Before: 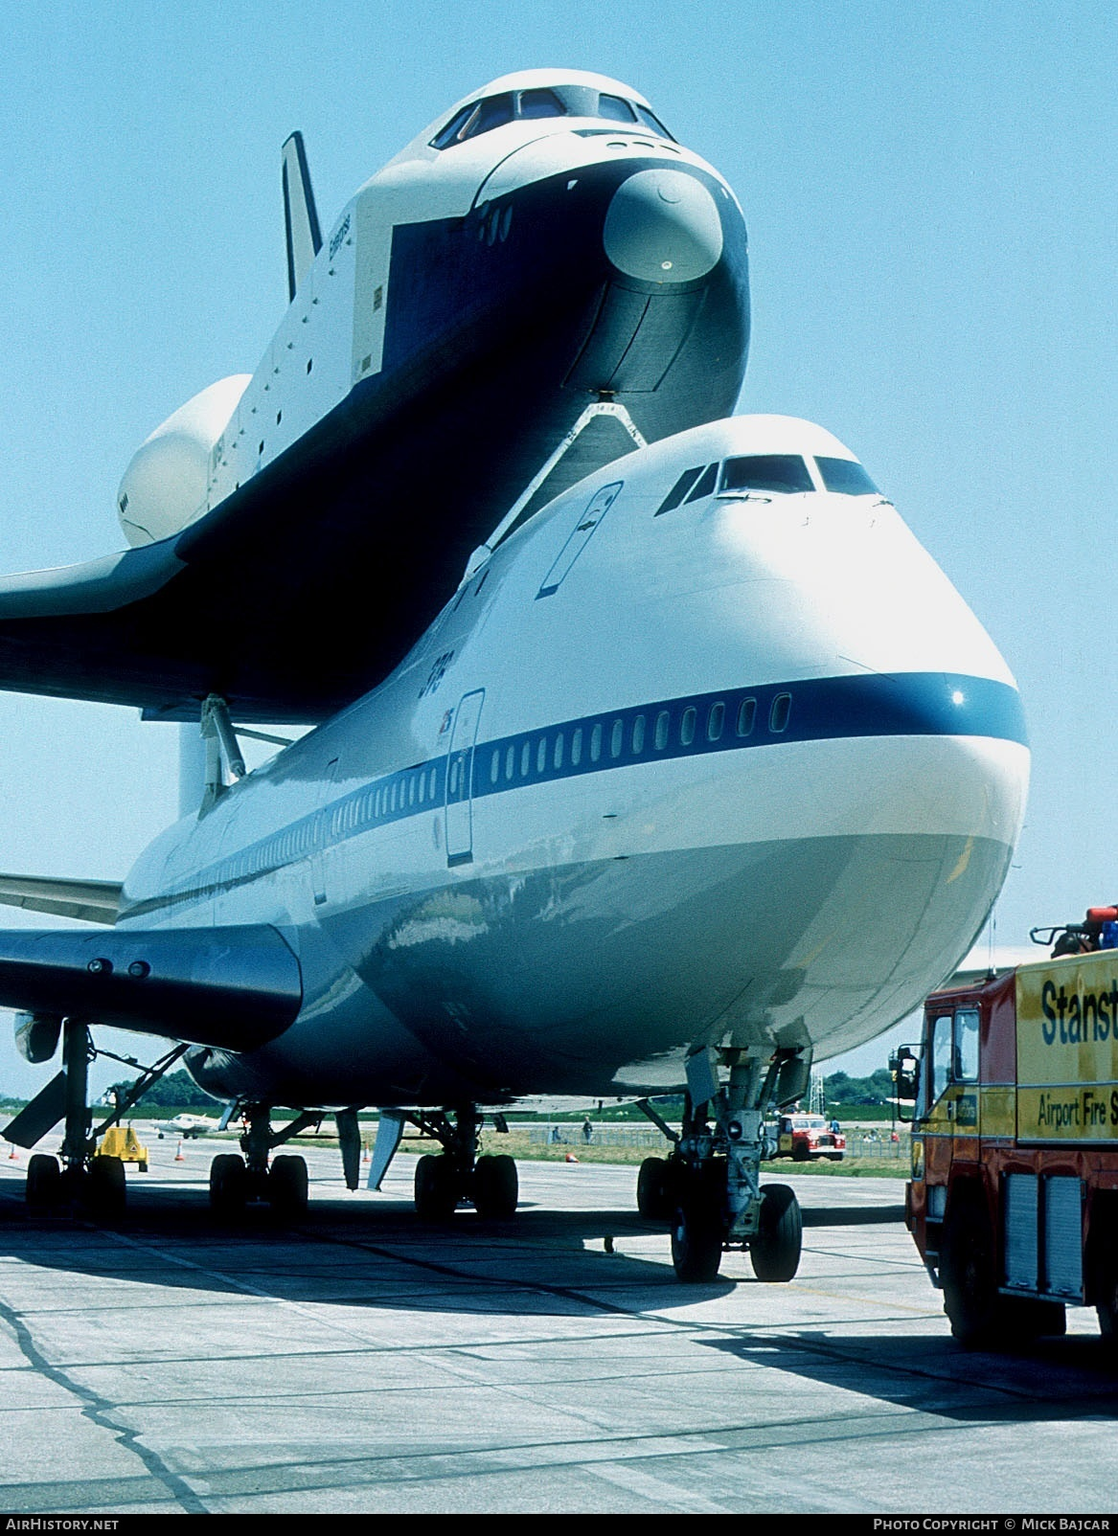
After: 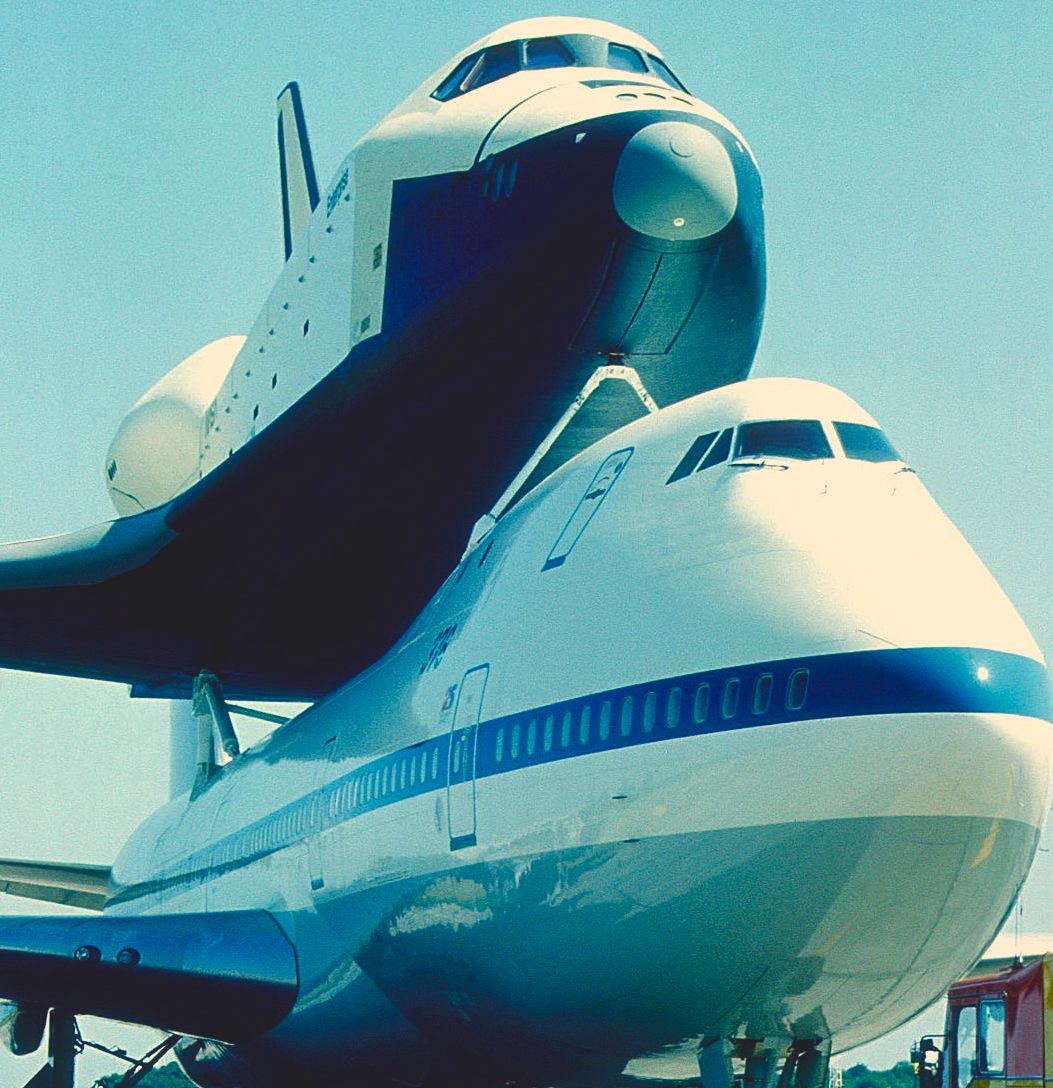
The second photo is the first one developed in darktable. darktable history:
white balance: red 1.045, blue 0.932
color balance rgb: shadows lift › chroma 3%, shadows lift › hue 280.8°, power › hue 330°, highlights gain › chroma 3%, highlights gain › hue 75.6°, global offset › luminance 1.5%, perceptual saturation grading › global saturation 20%, perceptual saturation grading › highlights -25%, perceptual saturation grading › shadows 50%, global vibrance 30%
crop: left 1.509%, top 3.452%, right 7.696%, bottom 28.452%
